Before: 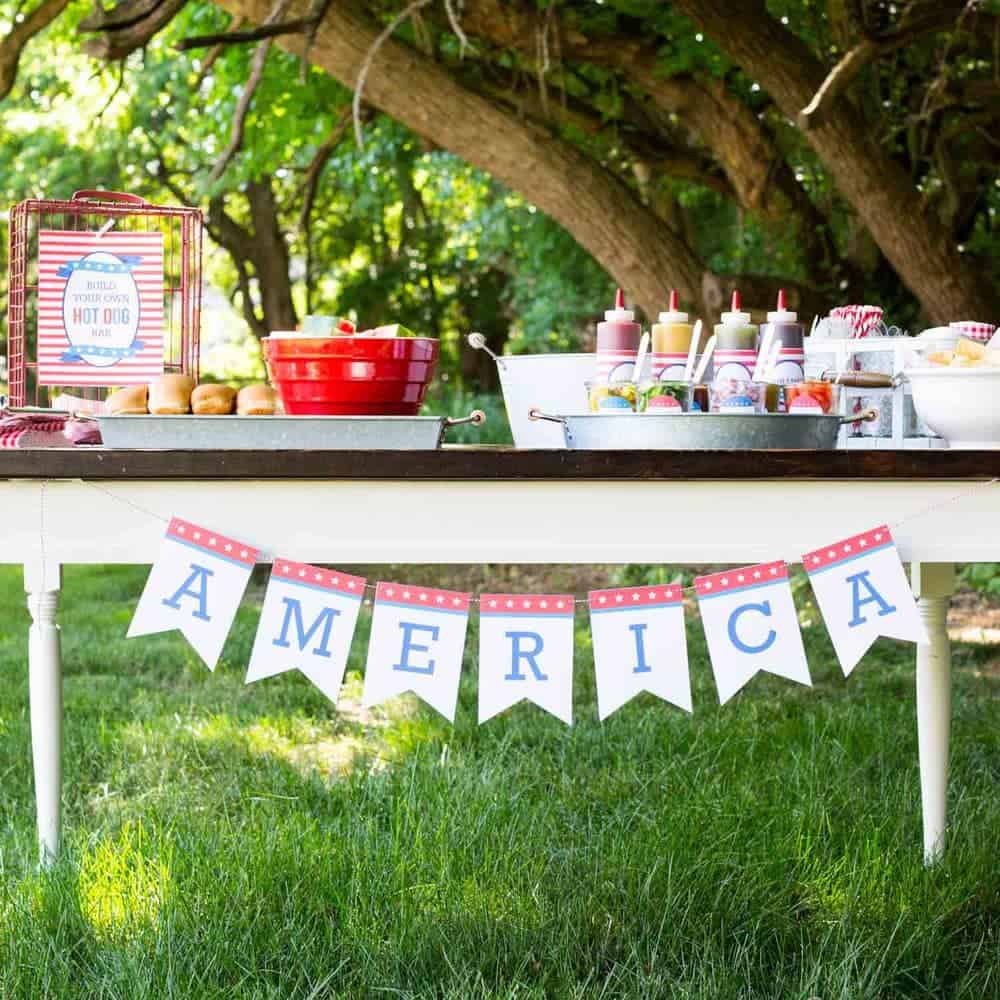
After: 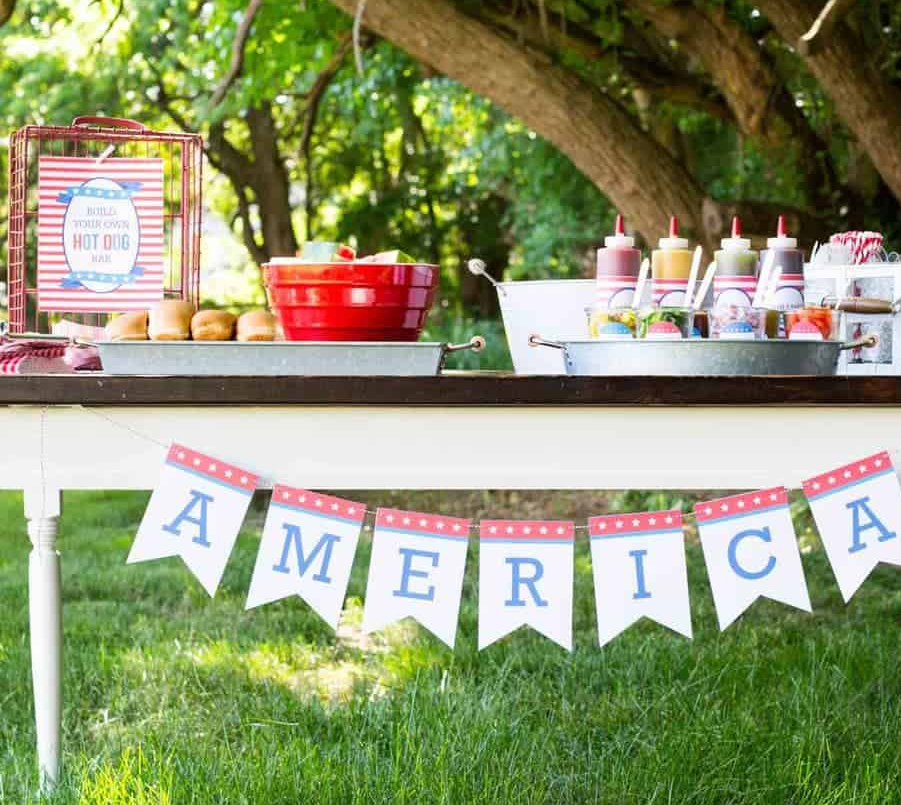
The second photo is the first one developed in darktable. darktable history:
crop: top 7.479%, right 9.861%, bottom 11.992%
